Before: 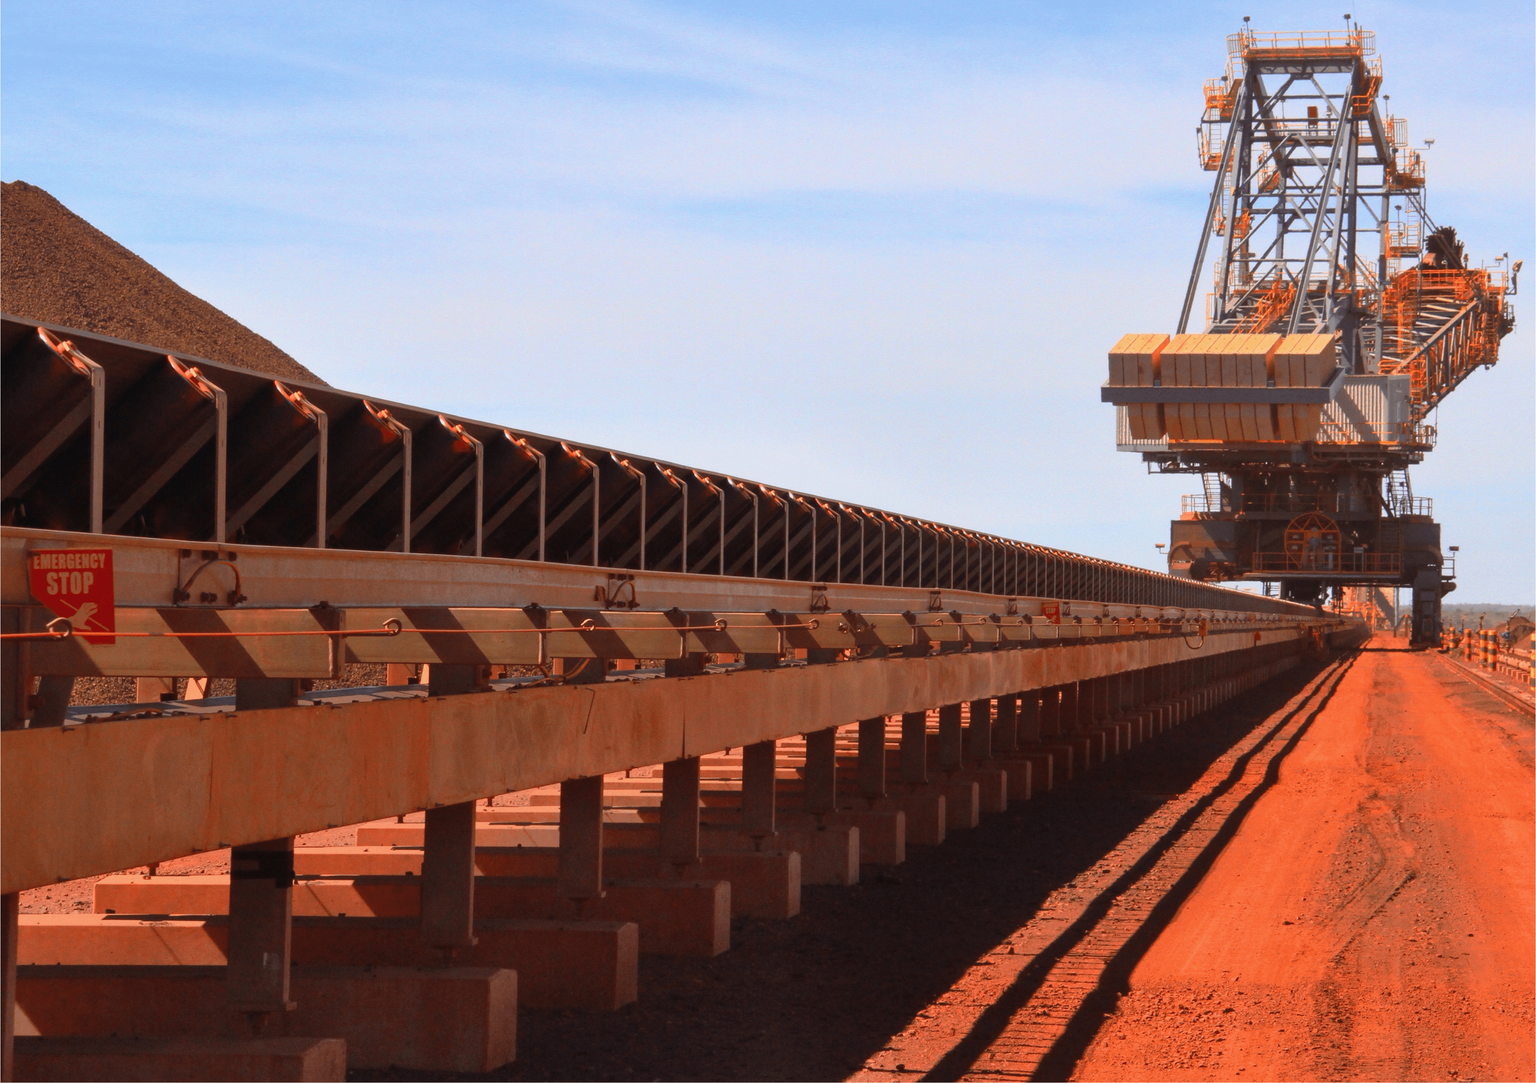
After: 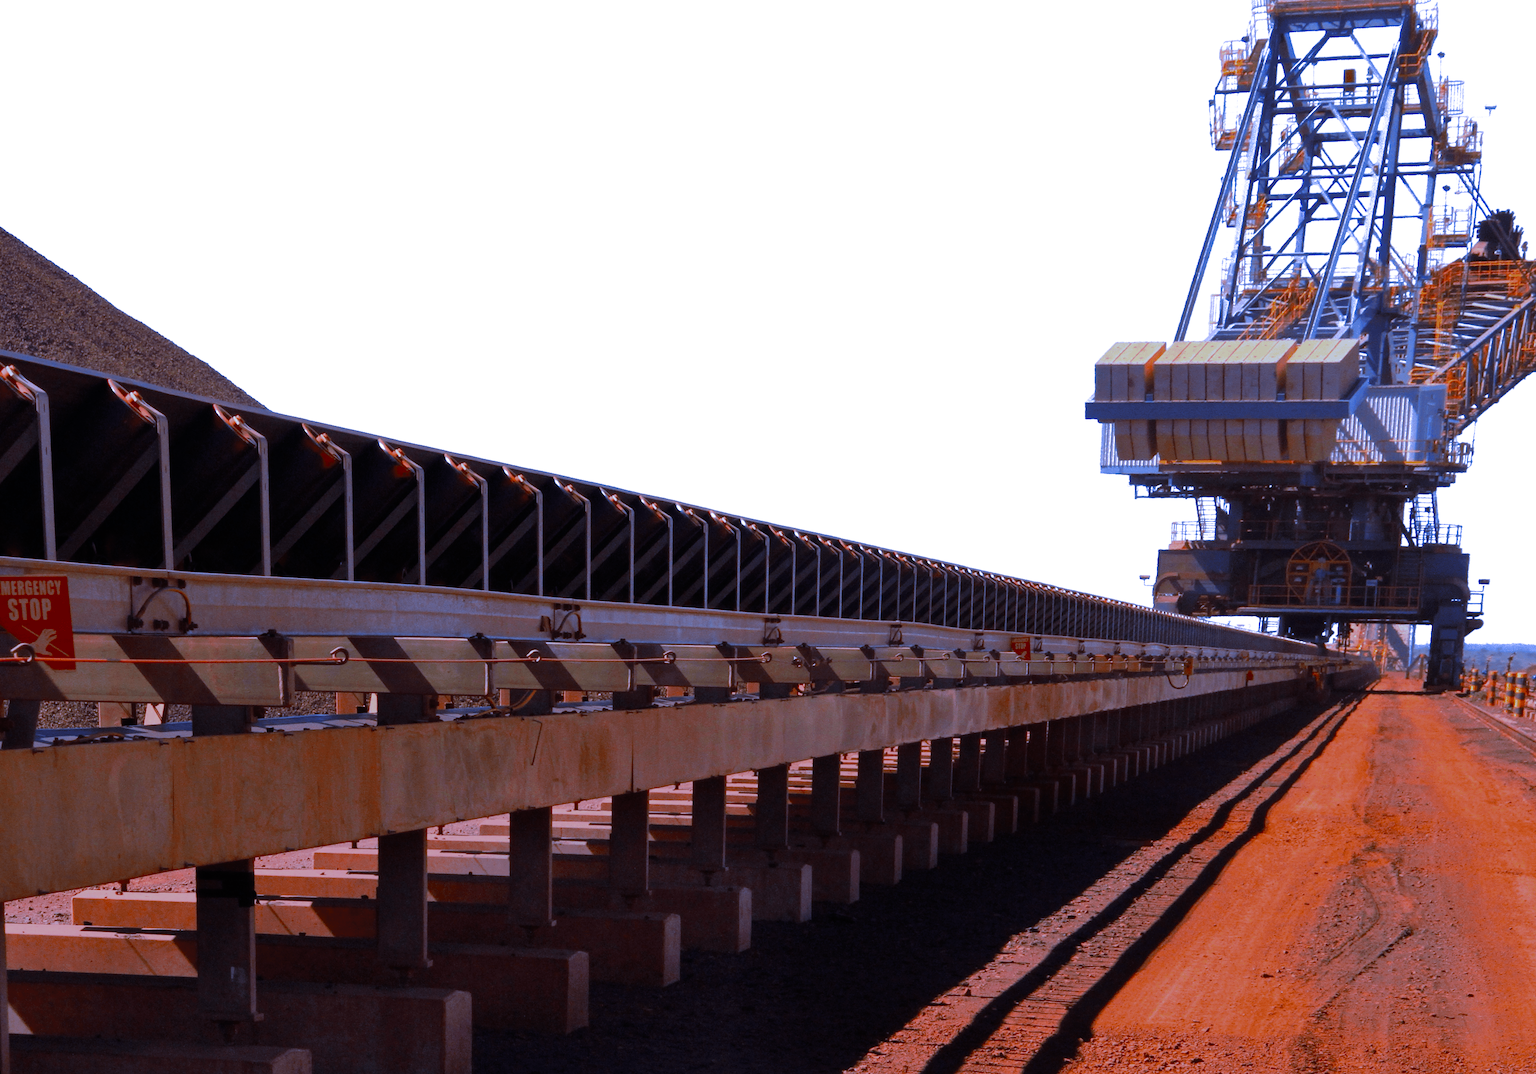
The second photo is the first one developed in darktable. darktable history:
filmic rgb: black relative exposure -12 EV, white relative exposure 2.8 EV, threshold 3 EV, target black luminance 0%, hardness 8.06, latitude 70.41%, contrast 1.14, highlights saturation mix 10%, shadows ↔ highlights balance -0.388%, color science v4 (2020), iterations of high-quality reconstruction 10, contrast in shadows soft, contrast in highlights soft, enable highlight reconstruction true
white balance: red 0.766, blue 1.537
rotate and perspective: rotation 0.062°, lens shift (vertical) 0.115, lens shift (horizontal) -0.133, crop left 0.047, crop right 0.94, crop top 0.061, crop bottom 0.94
